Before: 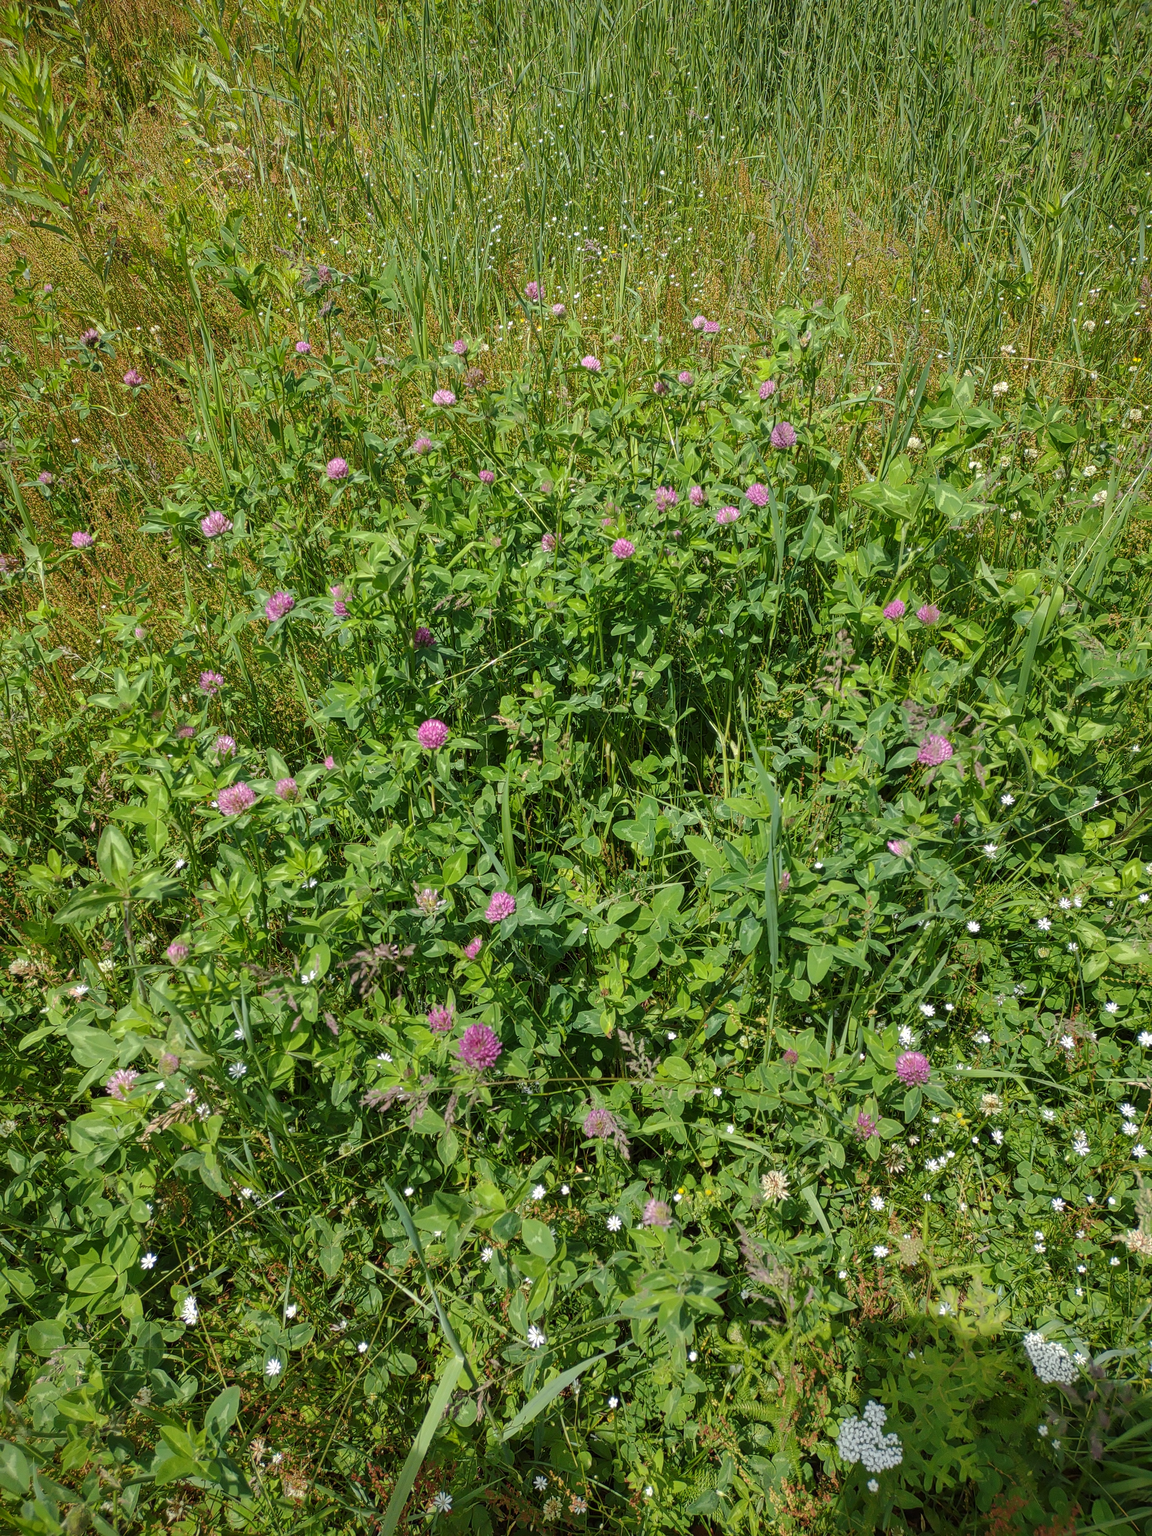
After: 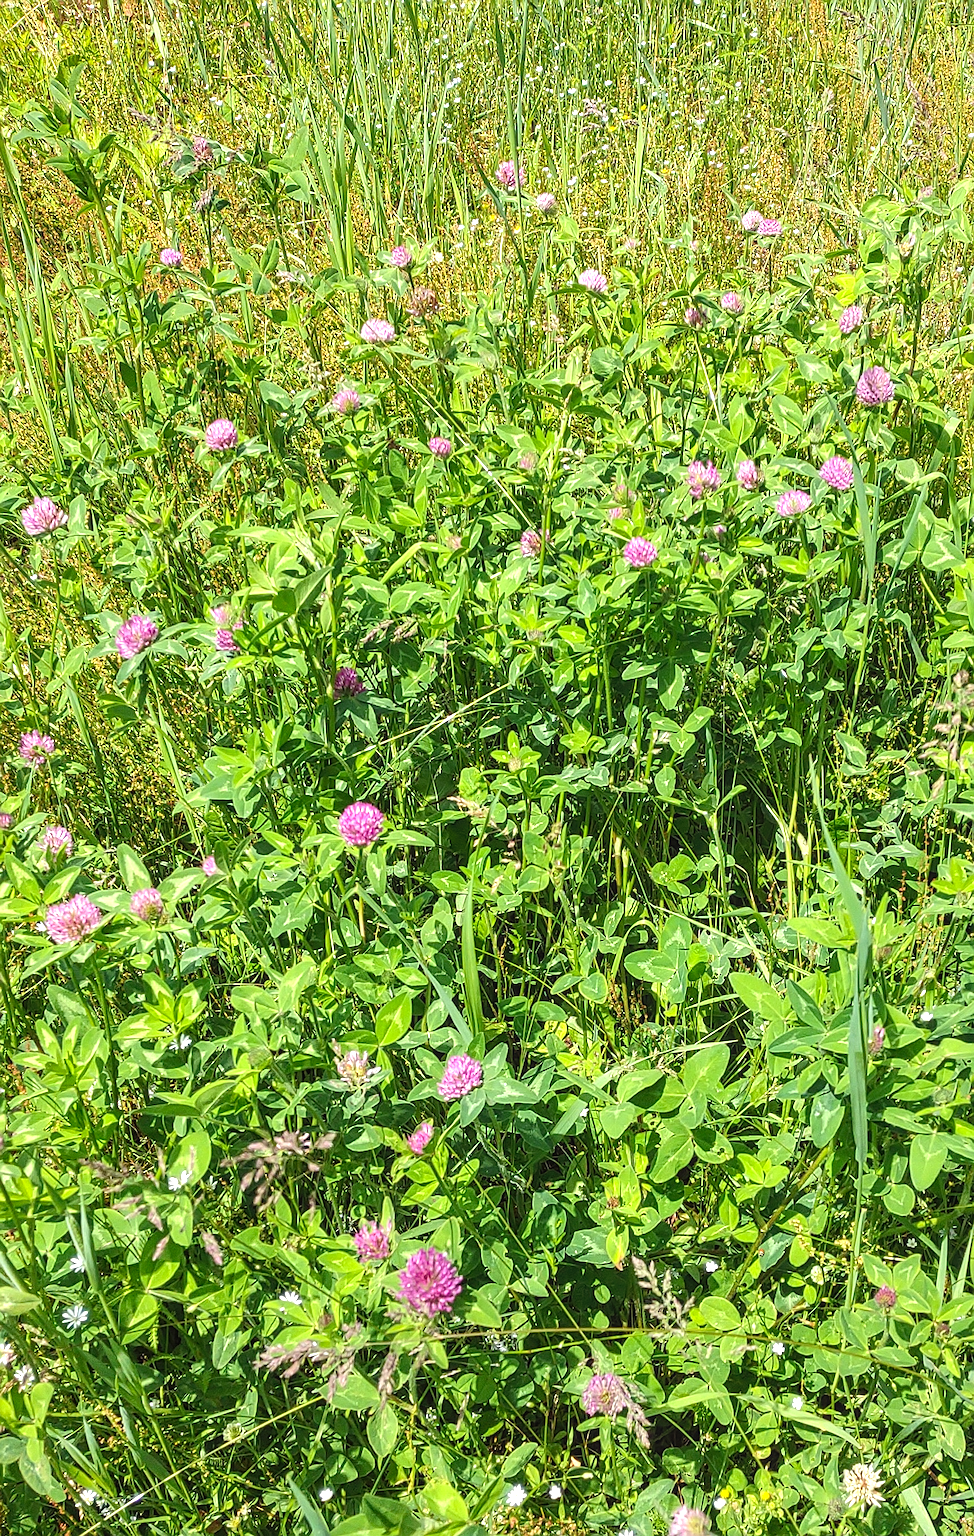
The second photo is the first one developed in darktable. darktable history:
local contrast: detail 110%
levels: levels [0, 0.374, 0.749]
crop: left 16.202%, top 11.208%, right 26.045%, bottom 20.557%
sharpen: on, module defaults
